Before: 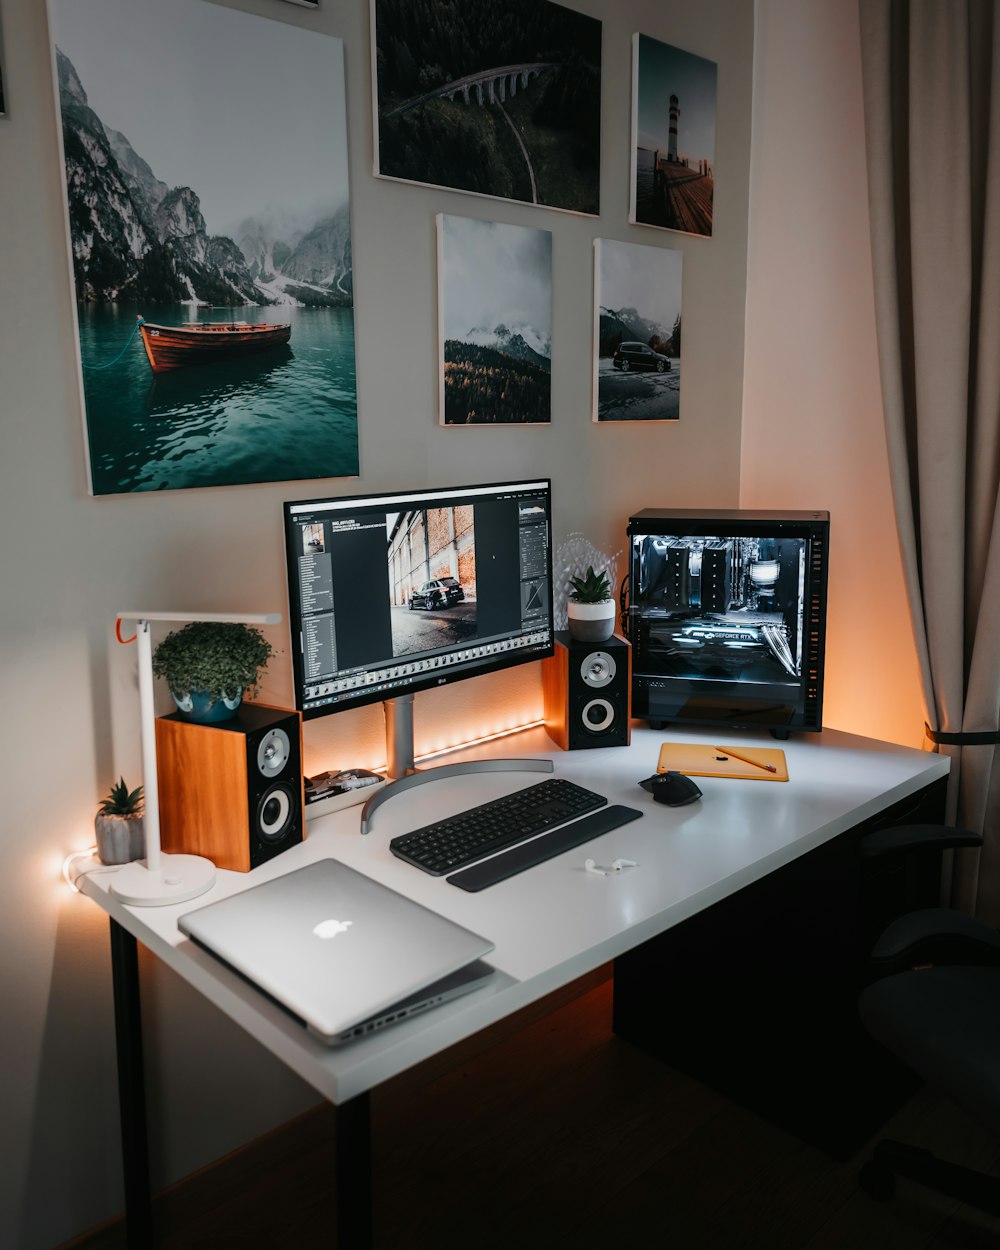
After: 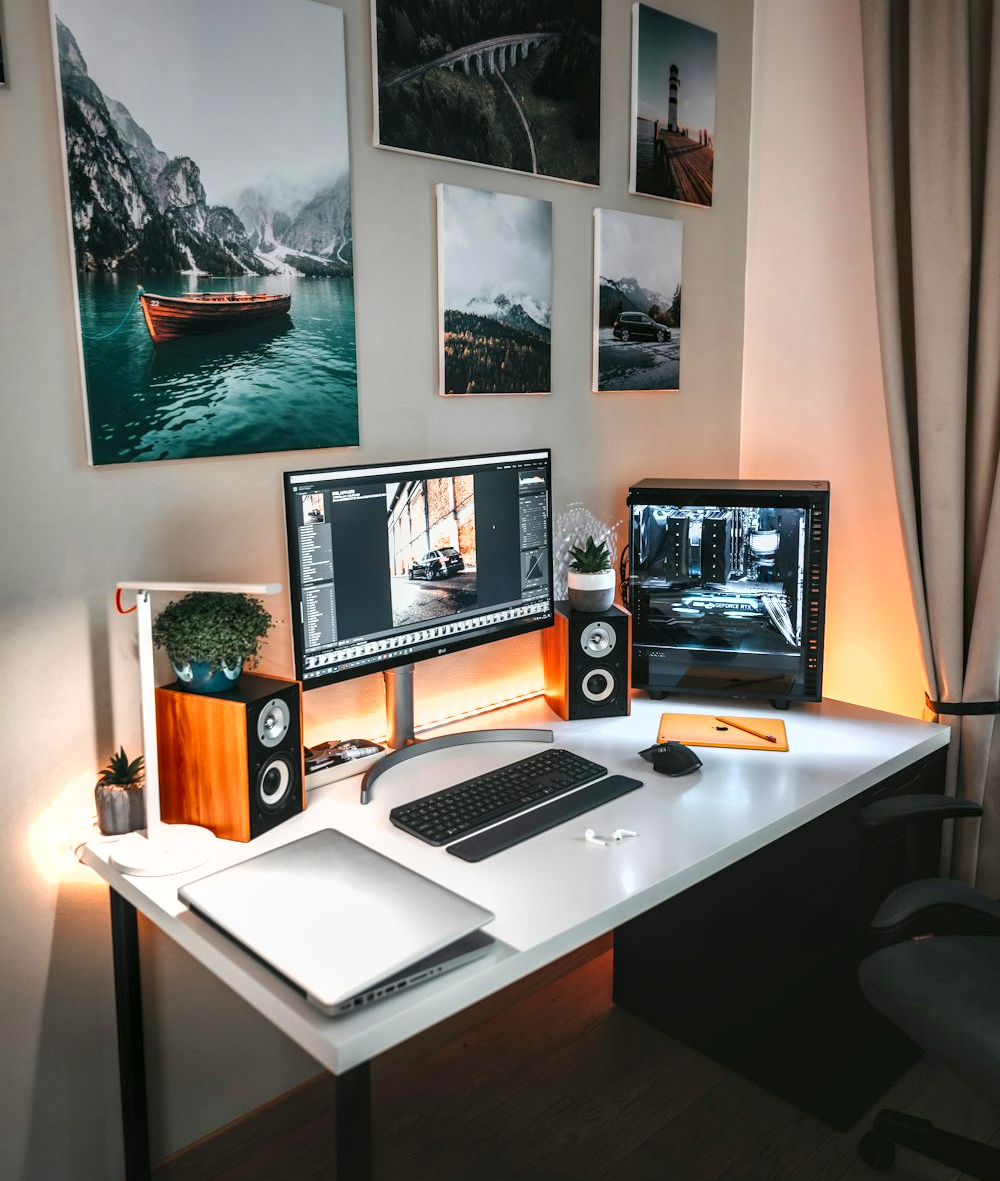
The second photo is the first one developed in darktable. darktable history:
local contrast: on, module defaults
exposure: black level correction 0, exposure 1 EV, compensate exposure bias true, compensate highlight preservation false
shadows and highlights: radius 108.52, shadows 40.68, highlights -72.88, low approximation 0.01, soften with gaussian
crop and rotate: top 2.479%, bottom 3.018%
